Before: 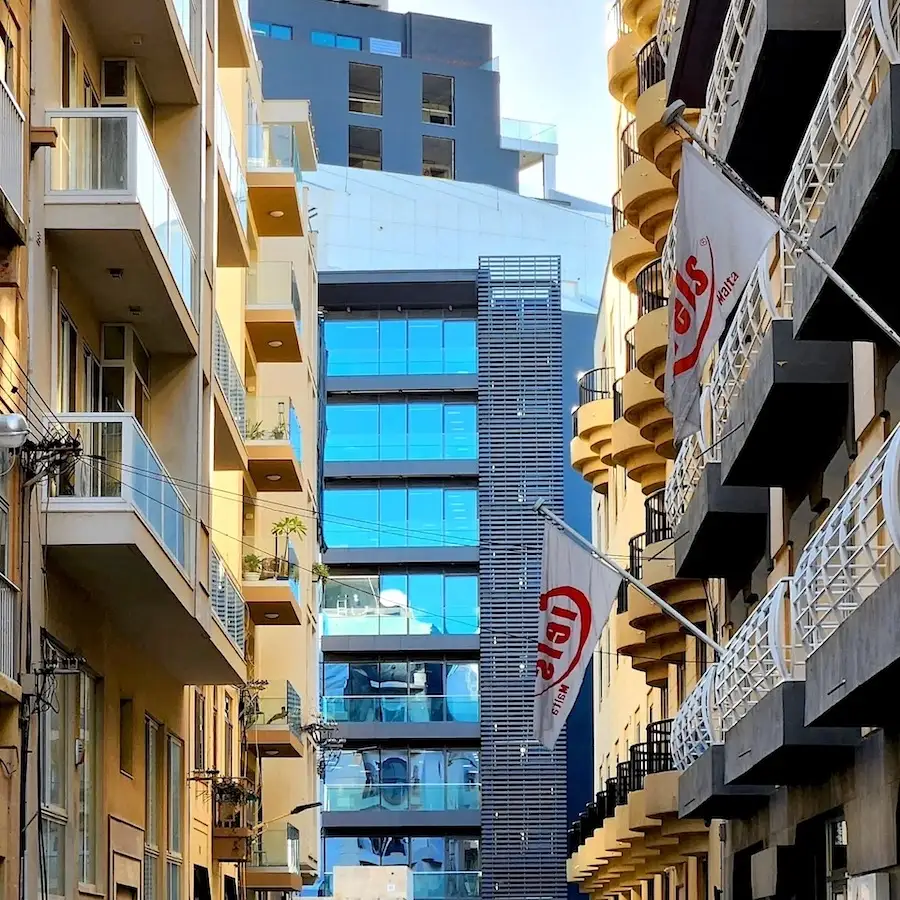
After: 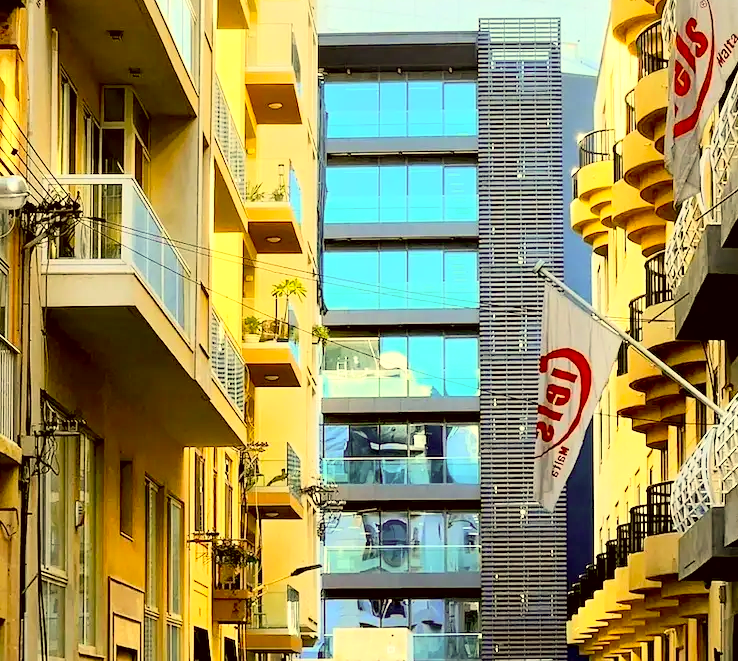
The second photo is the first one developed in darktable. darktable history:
color correction: highlights a* 0.162, highlights b* 29.53, shadows a* -0.162, shadows b* 21.09
crop: top 26.531%, right 17.959%
exposure: black level correction 0.005, exposure 0.286 EV, compensate highlight preservation false
contrast brightness saturation: contrast 0.2, brightness 0.16, saturation 0.22
